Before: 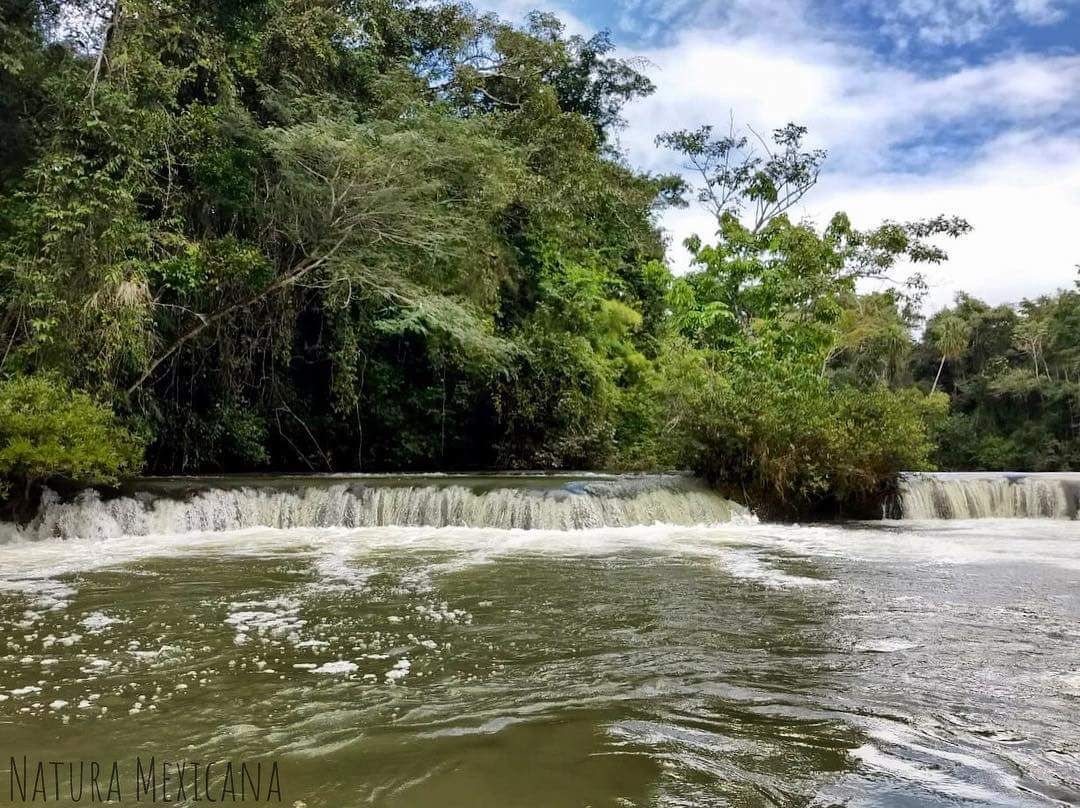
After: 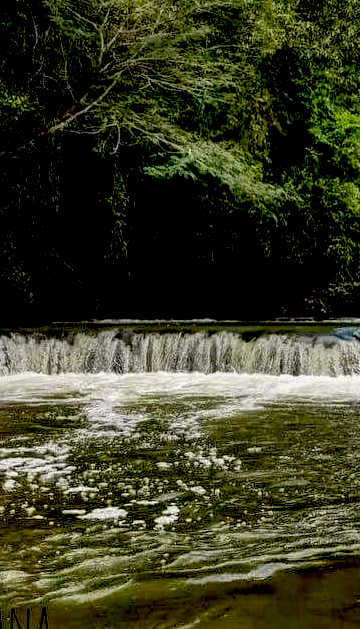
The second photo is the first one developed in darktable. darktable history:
crop and rotate: left 21.443%, top 19.094%, right 45.132%, bottom 3.006%
exposure: black level correction 0.057, compensate exposure bias true, compensate highlight preservation false
local contrast: highlights 61%, detail 143%, midtone range 0.424
